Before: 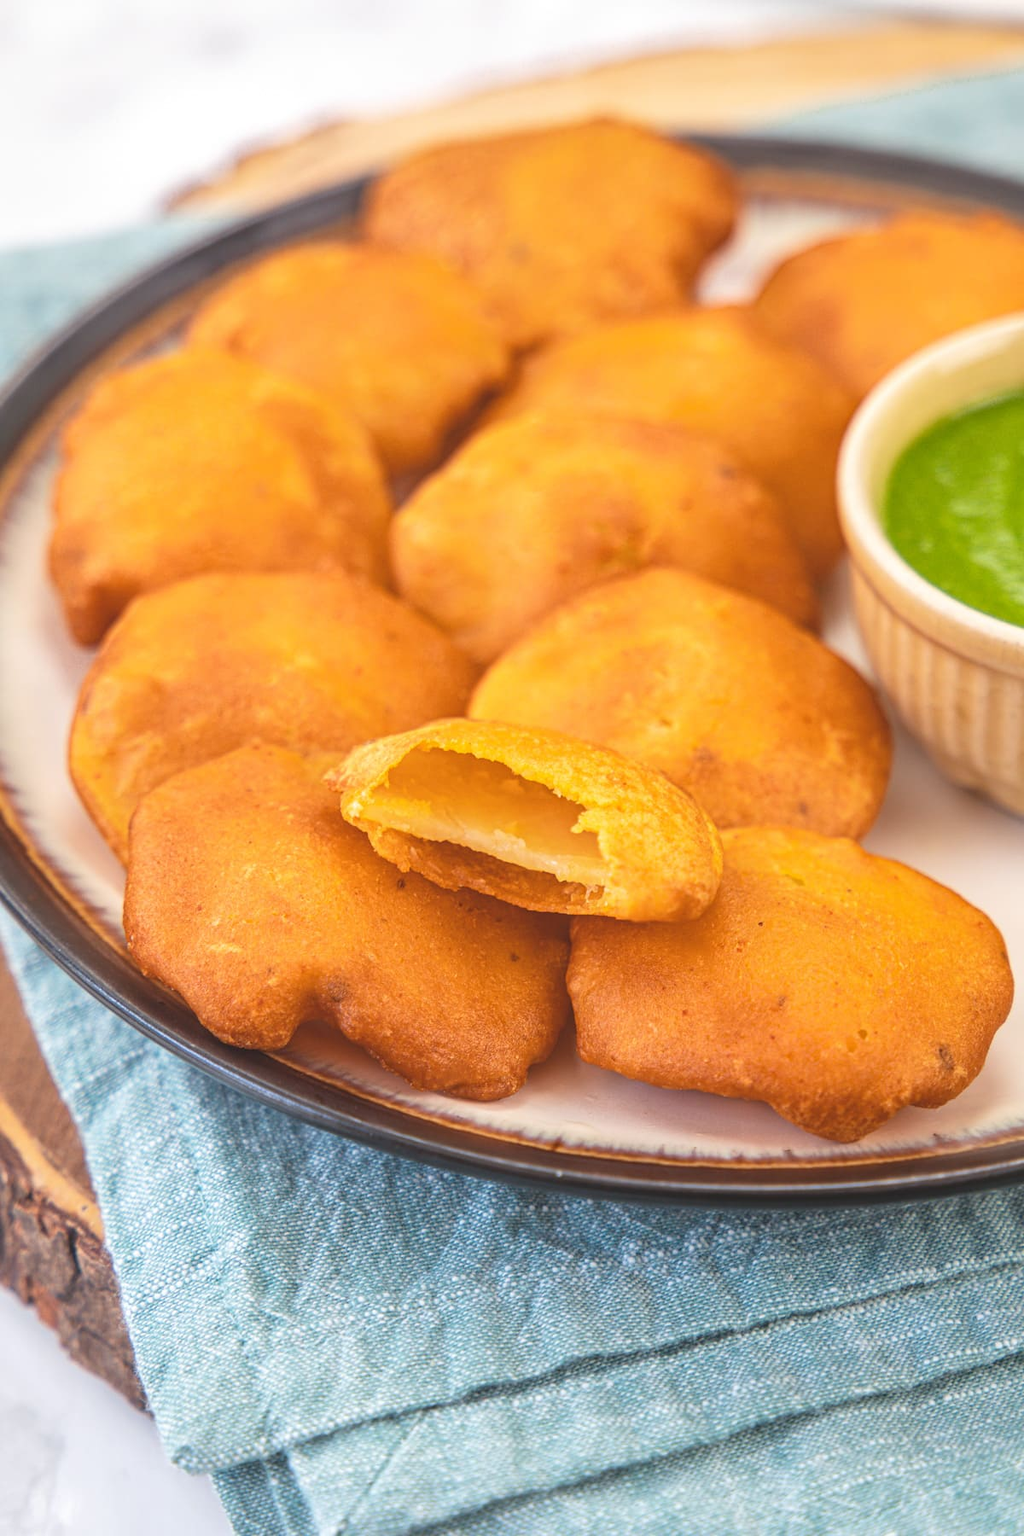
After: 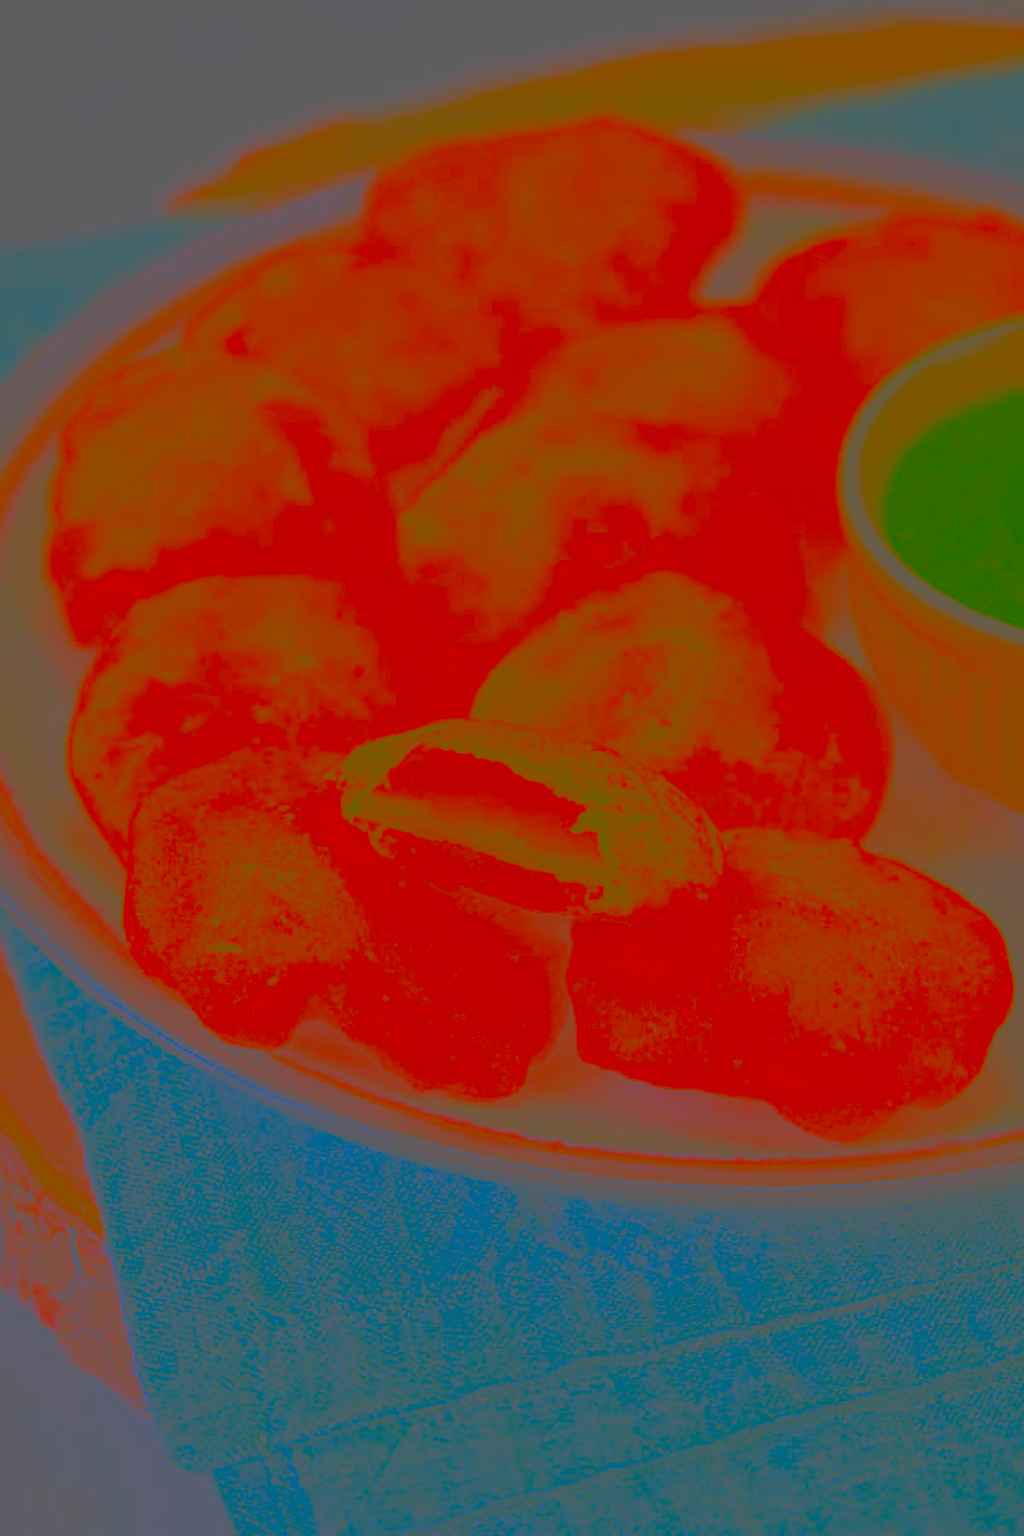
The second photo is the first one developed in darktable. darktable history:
rotate and perspective: crop left 0, crop top 0
contrast brightness saturation: contrast -0.99, brightness -0.17, saturation 0.75
bloom: size 5%, threshold 95%, strength 15%
